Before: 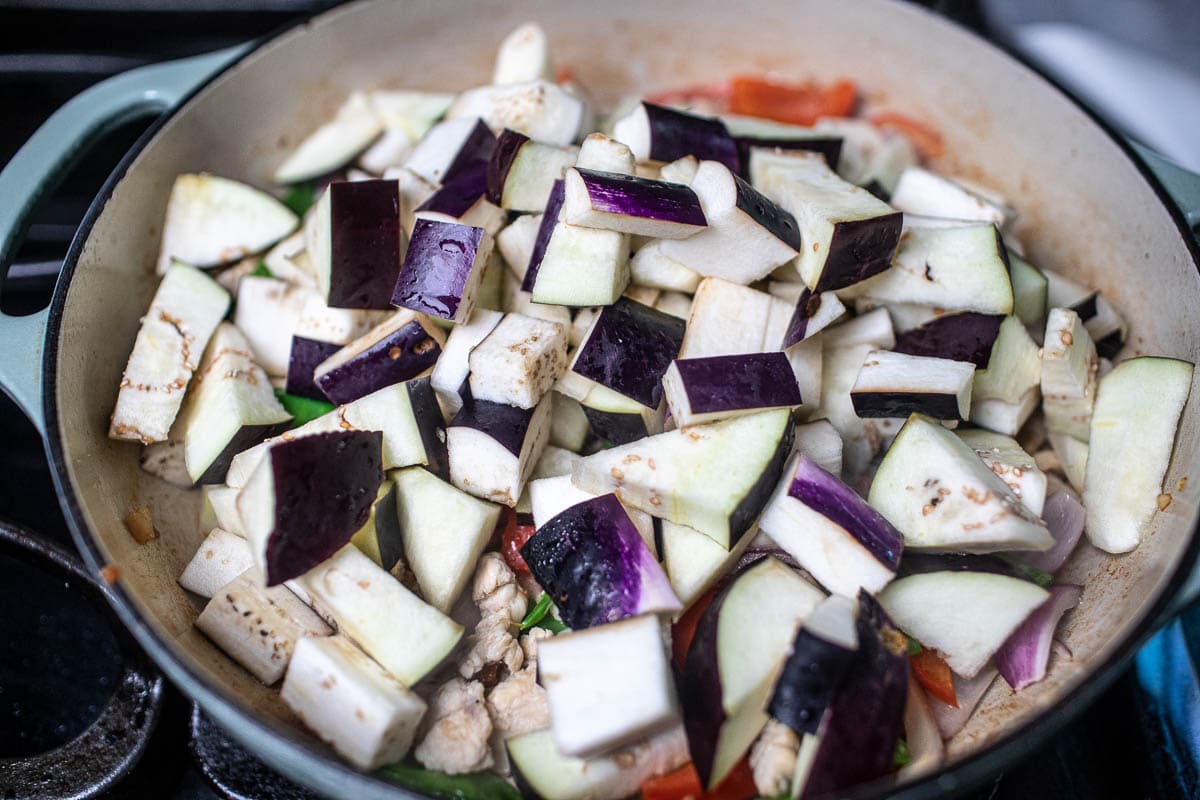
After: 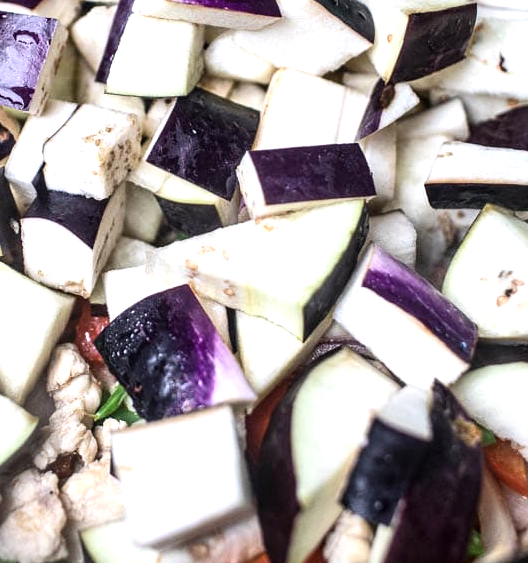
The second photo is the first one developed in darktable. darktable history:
exposure: exposure 0.65 EV, compensate highlight preservation false
contrast brightness saturation: contrast 0.114, saturation -0.161
crop: left 35.557%, top 26.152%, right 20.138%, bottom 3.354%
